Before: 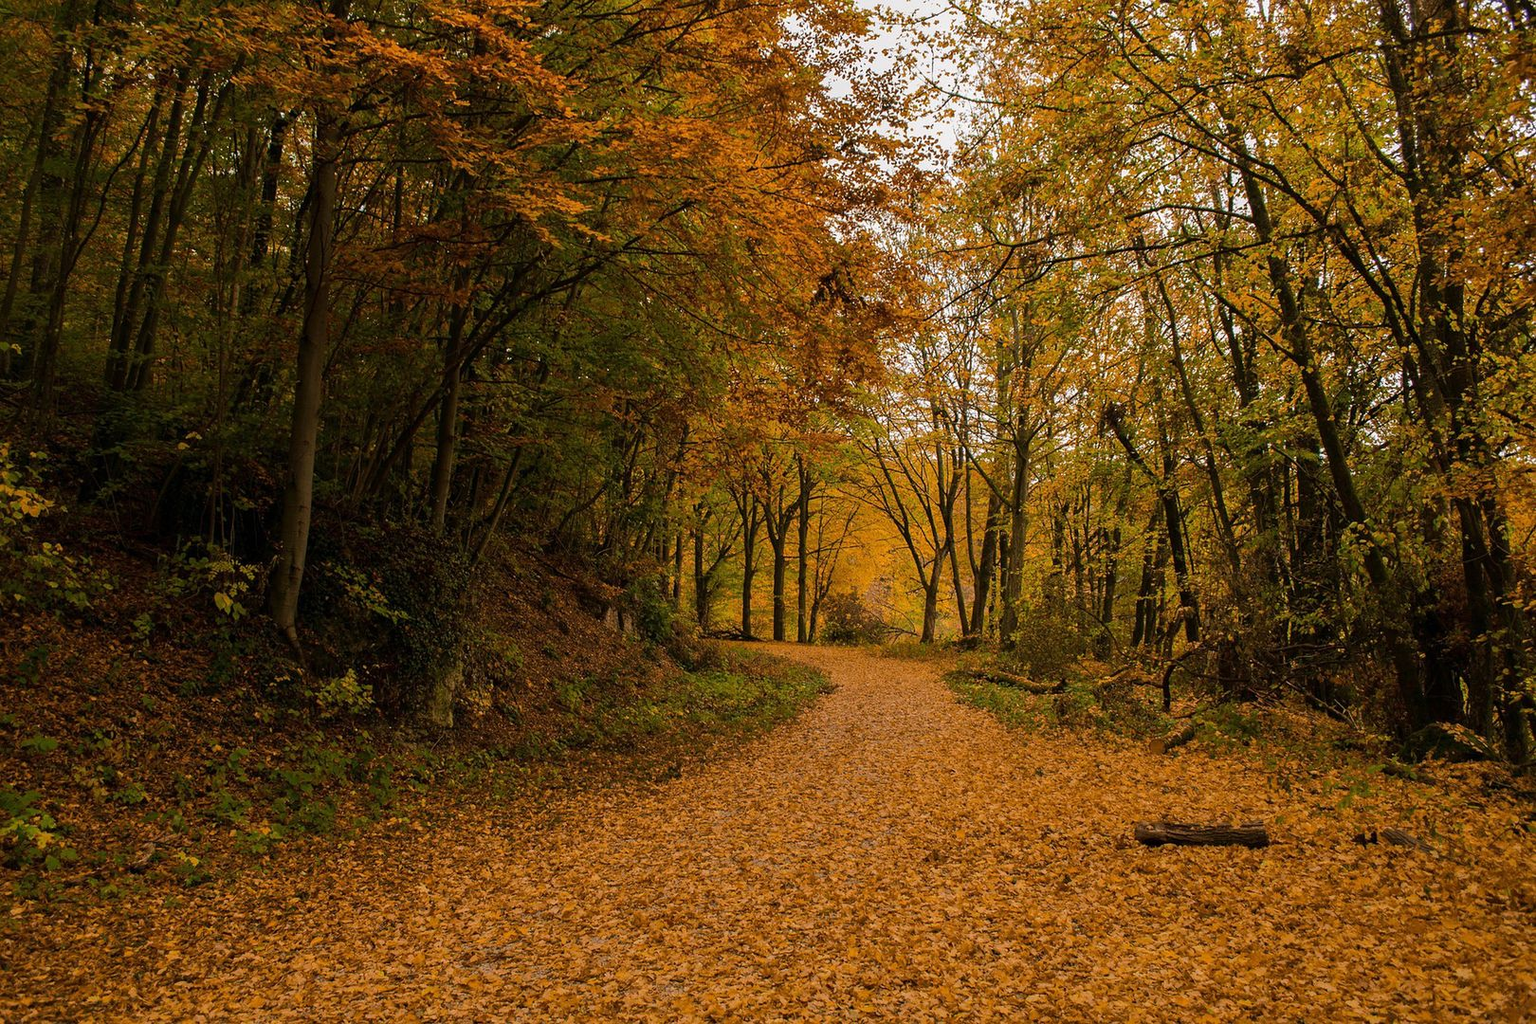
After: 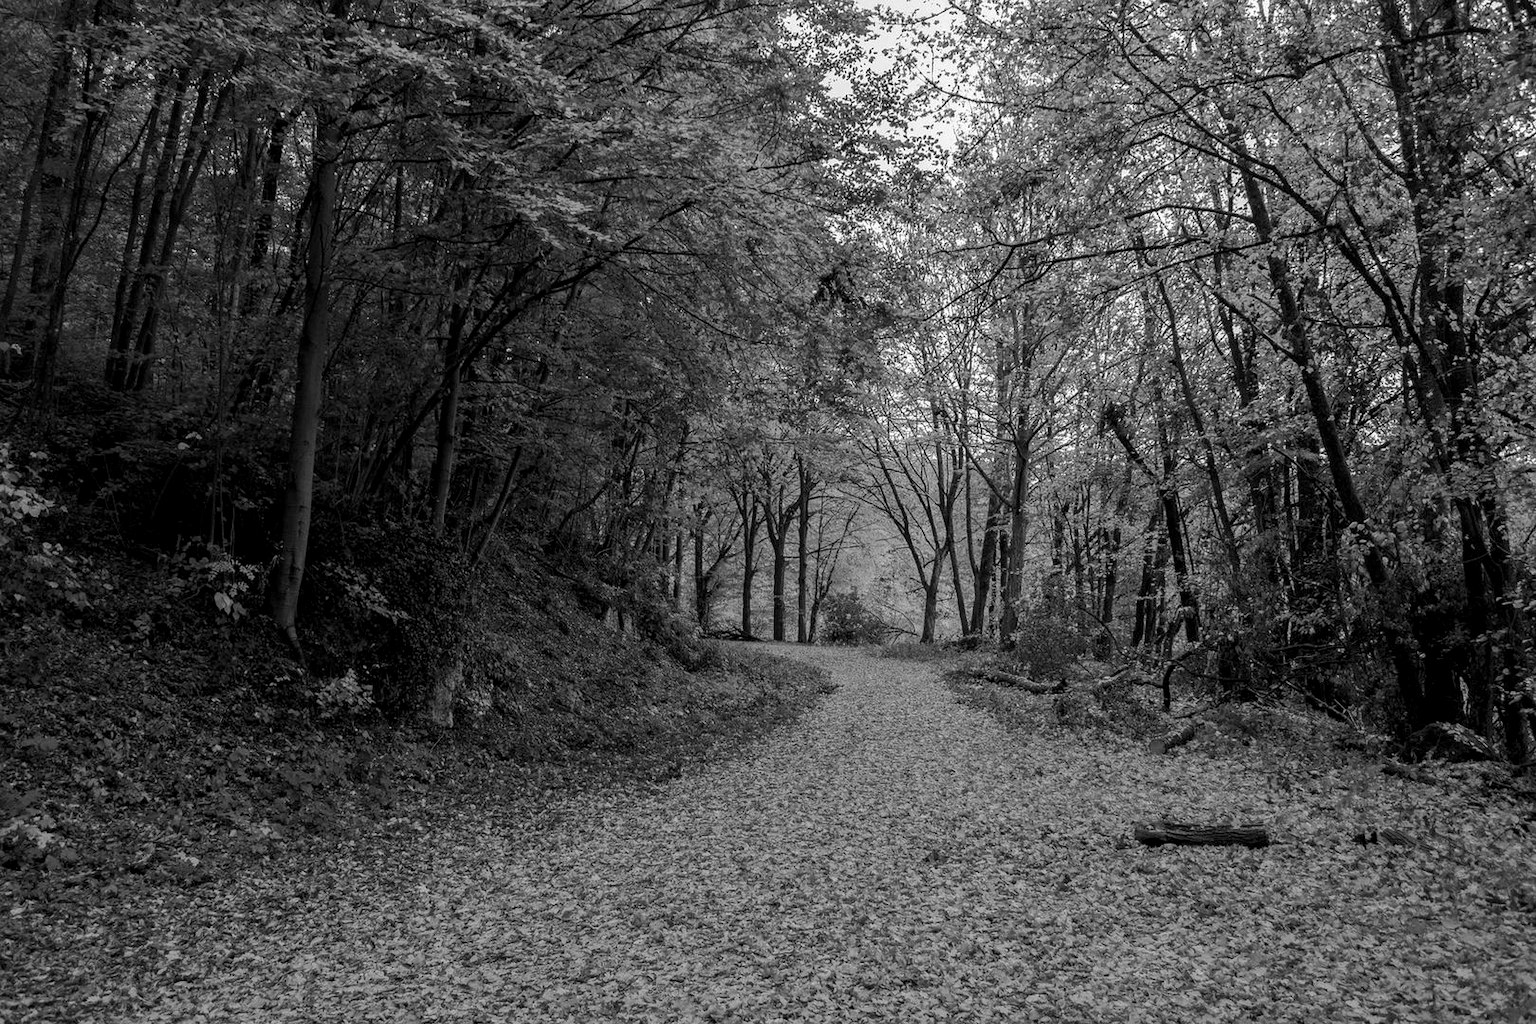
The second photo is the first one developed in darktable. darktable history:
monochrome: a -3.63, b -0.465
local contrast: on, module defaults
